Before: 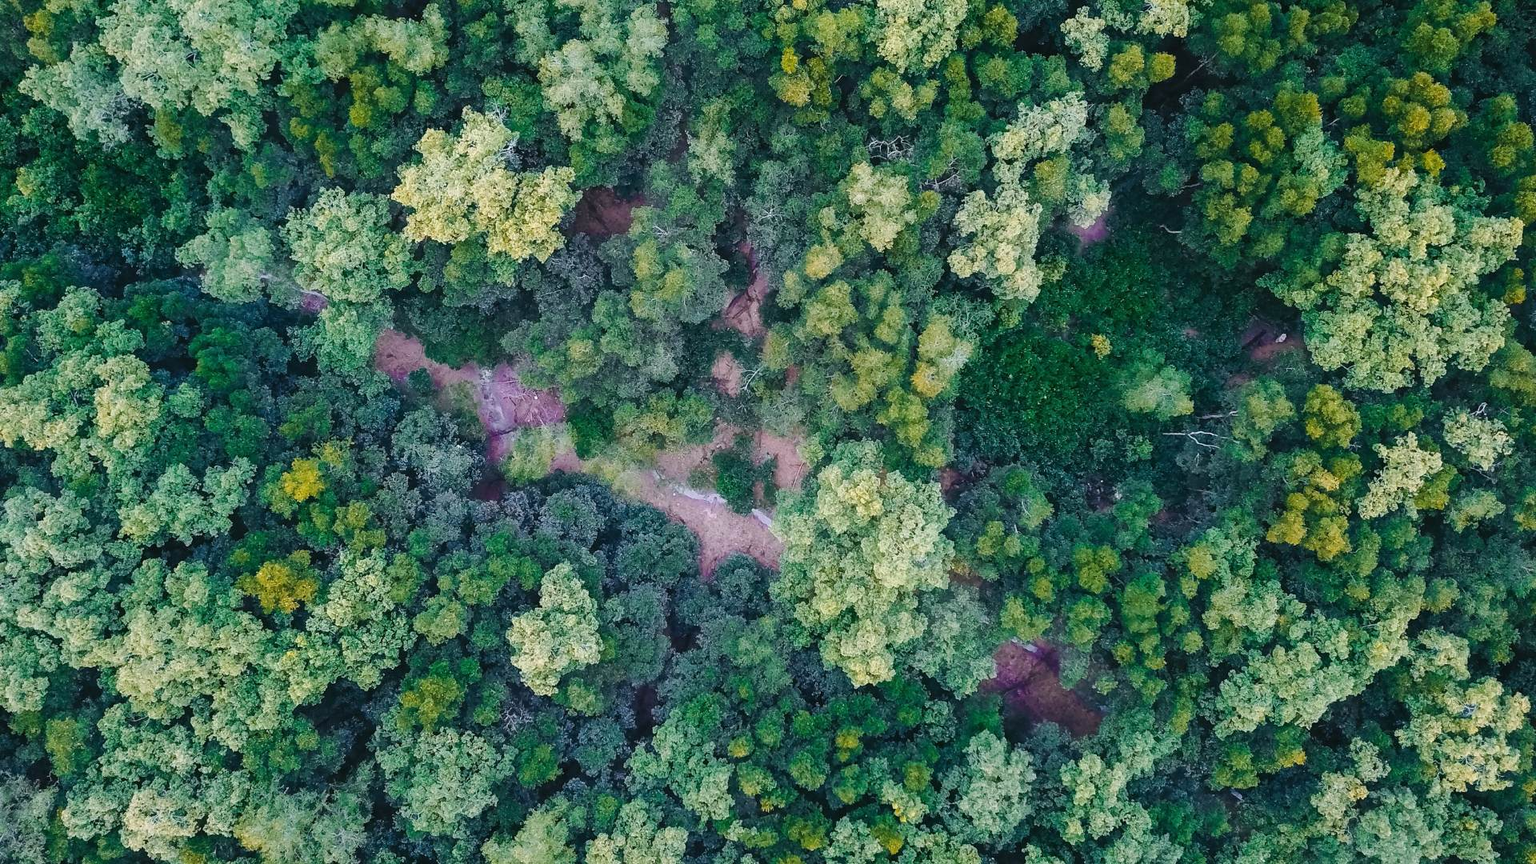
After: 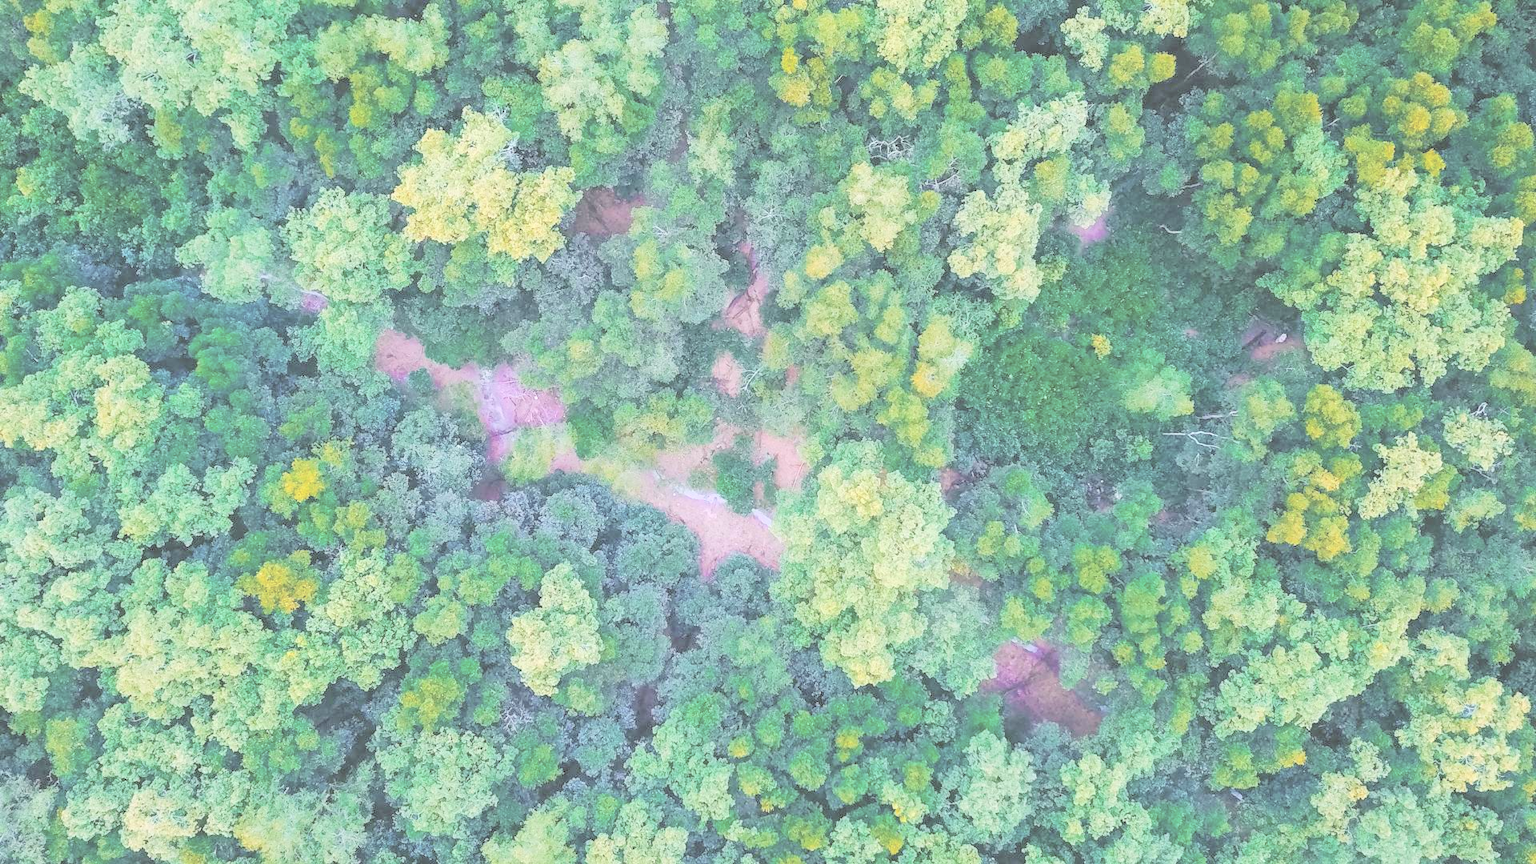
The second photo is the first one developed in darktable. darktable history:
exposure: compensate highlight preservation false
contrast brightness saturation: brightness 1
